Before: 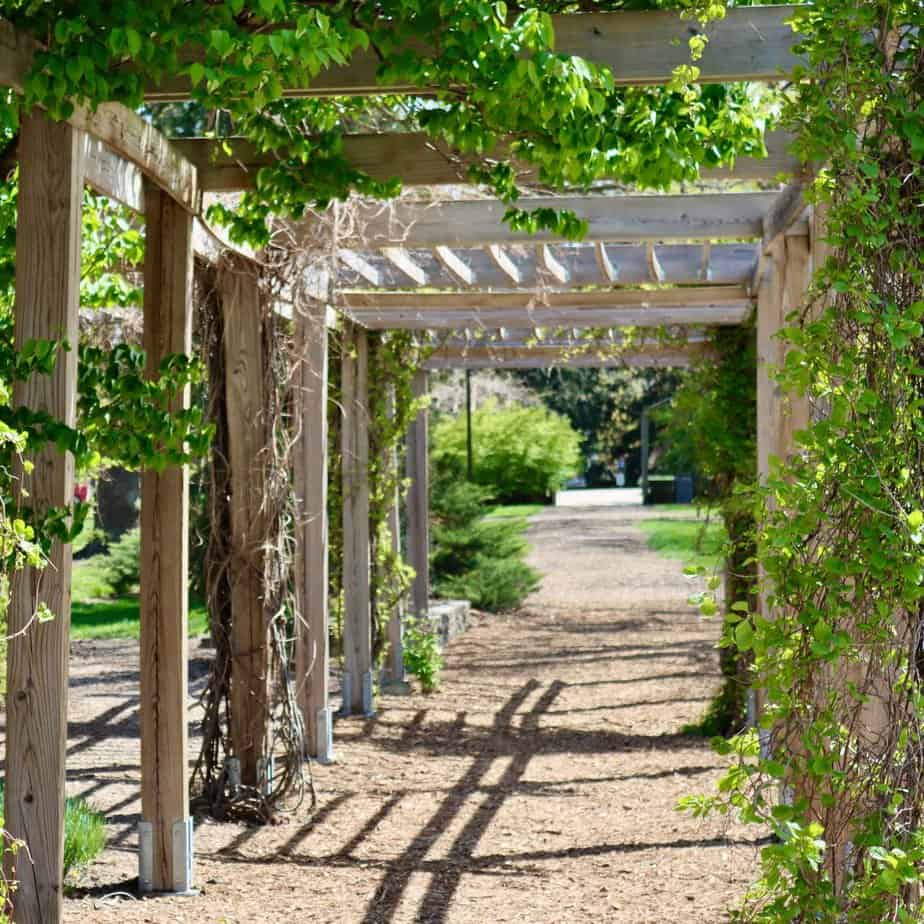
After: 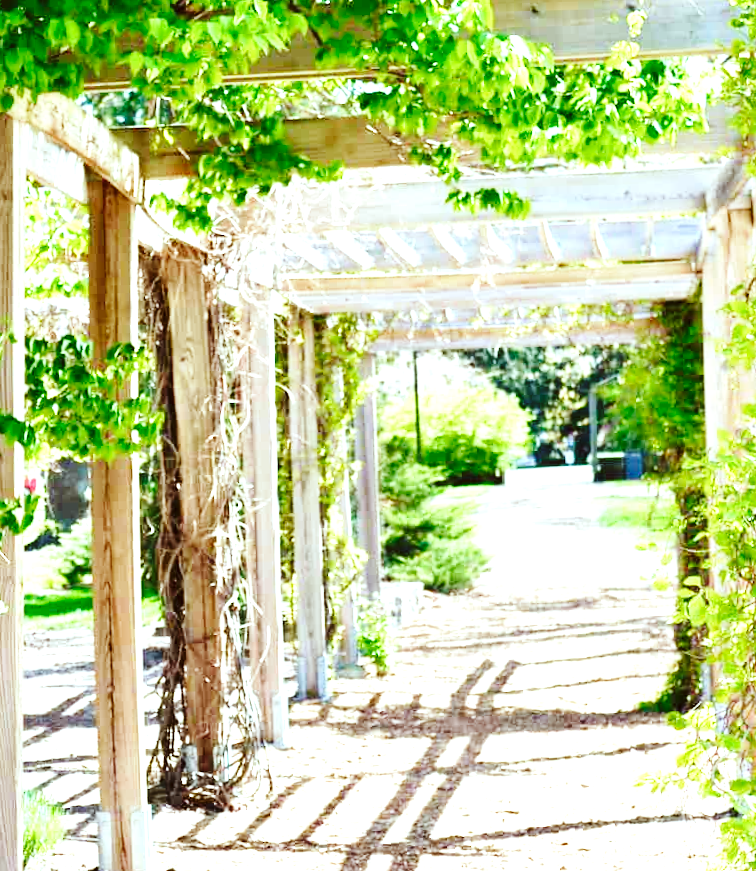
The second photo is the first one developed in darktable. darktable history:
exposure: black level correction 0, exposure 1.689 EV, compensate highlight preservation false
color correction: highlights a* -5.1, highlights b* -4.08, shadows a* 4.11, shadows b* 4.47
base curve: curves: ch0 [(0, 0) (0.036, 0.025) (0.121, 0.166) (0.206, 0.329) (0.605, 0.79) (1, 1)], preserve colors none
crop and rotate: angle 1.44°, left 4.505%, top 0.797%, right 11.548%, bottom 2.533%
